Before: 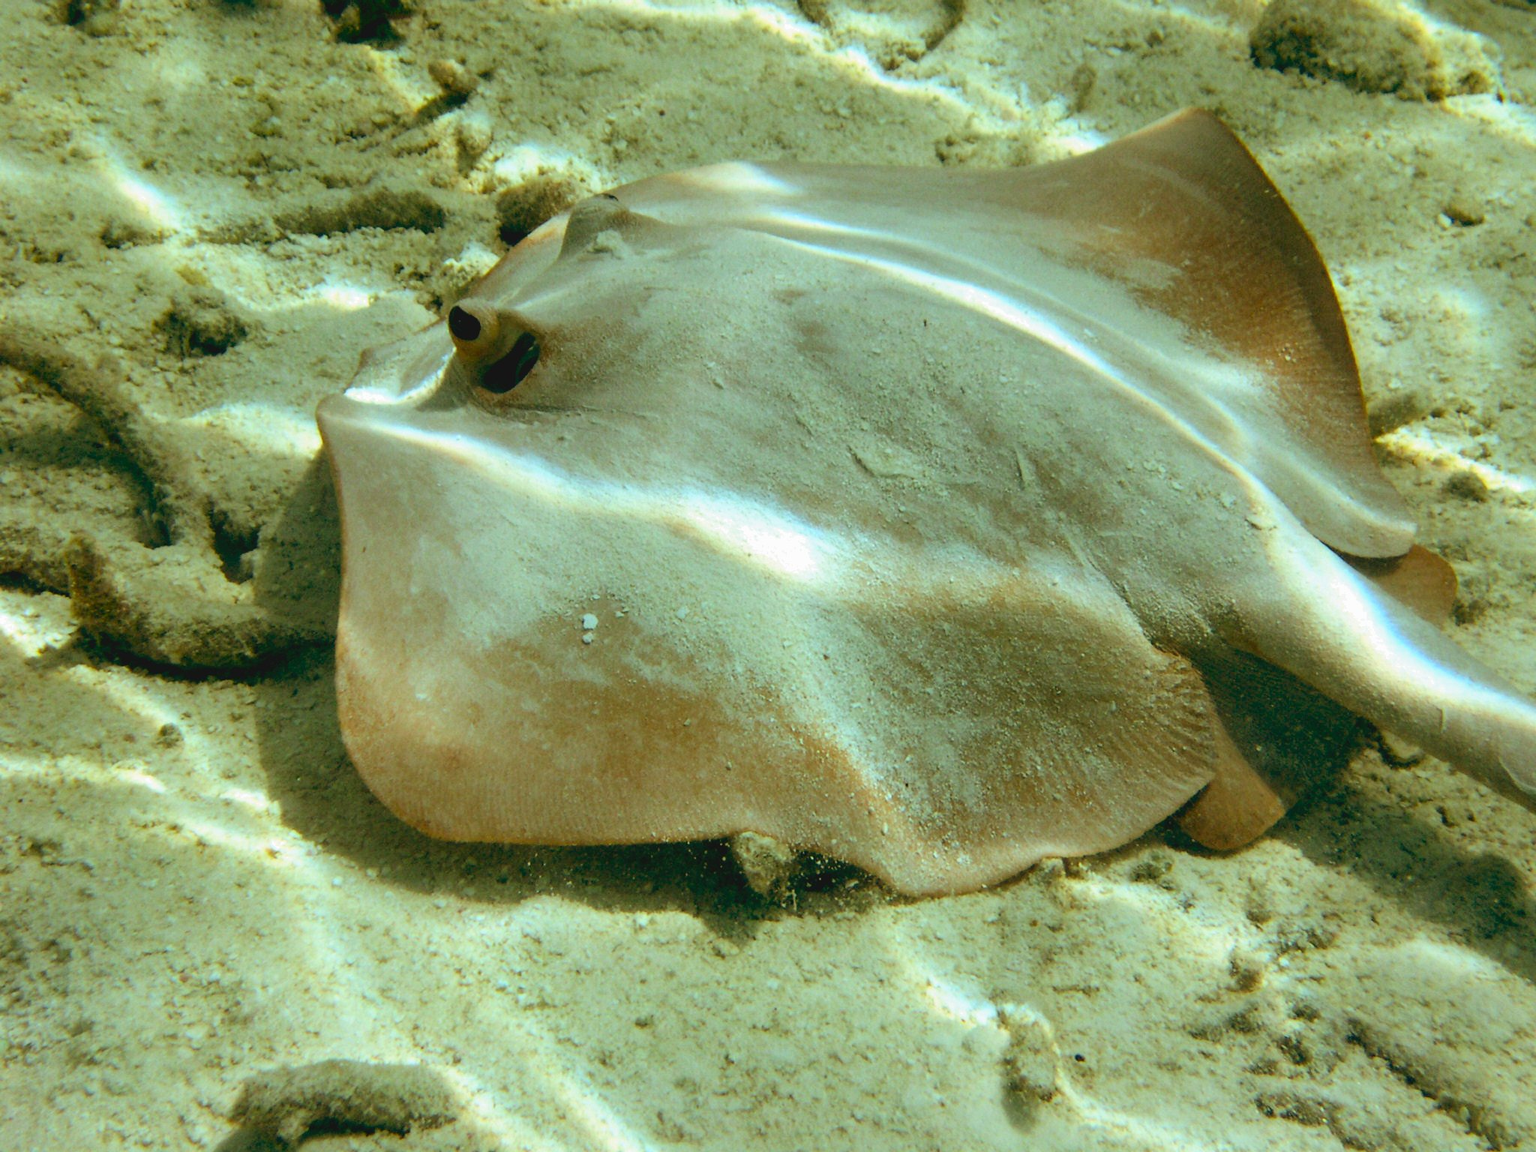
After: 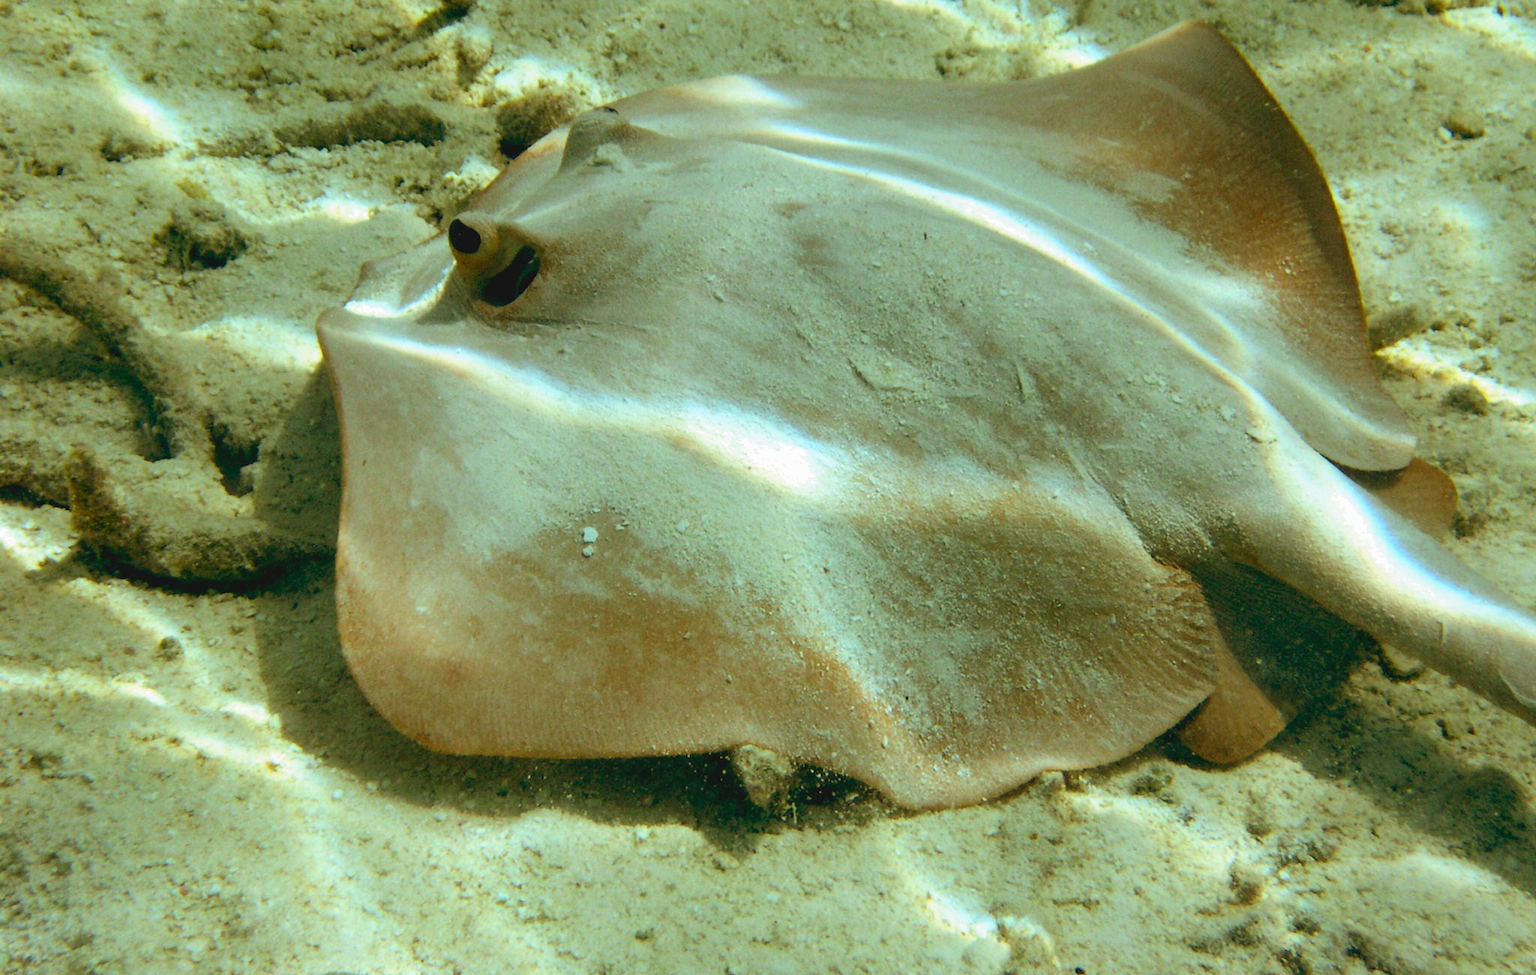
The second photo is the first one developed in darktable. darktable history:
crop: top 7.606%, bottom 7.653%
